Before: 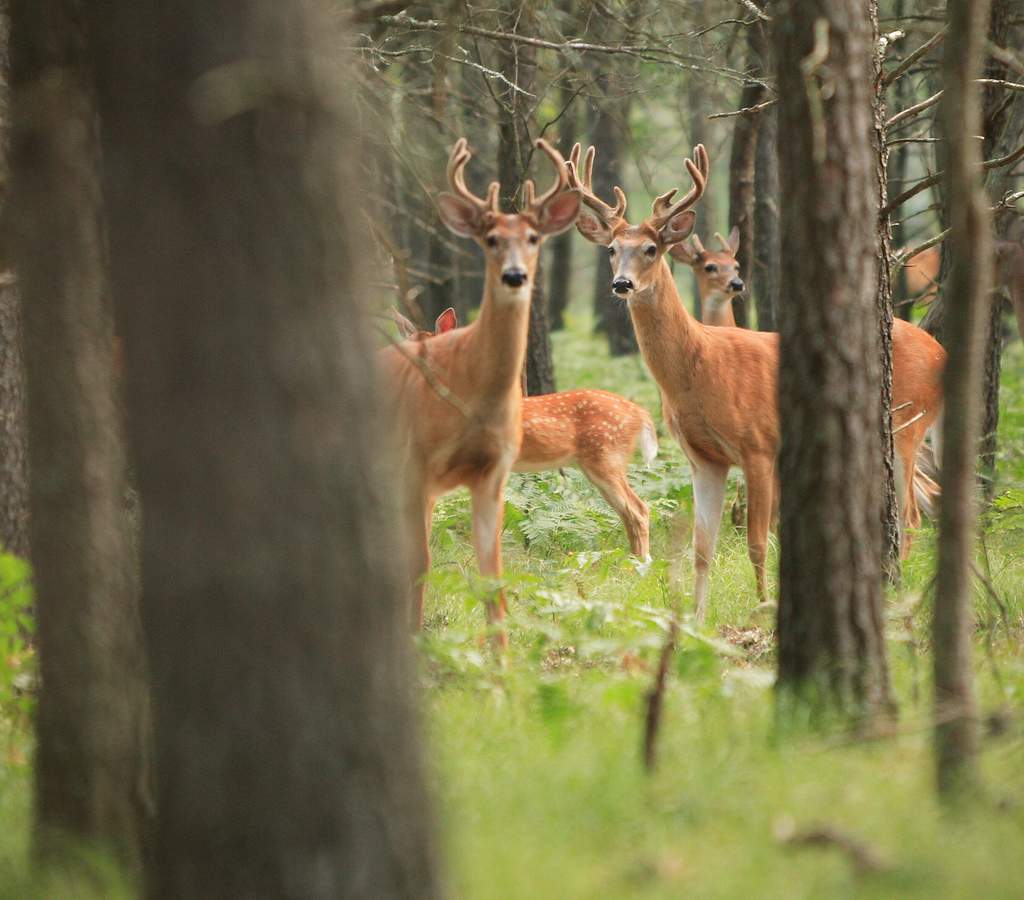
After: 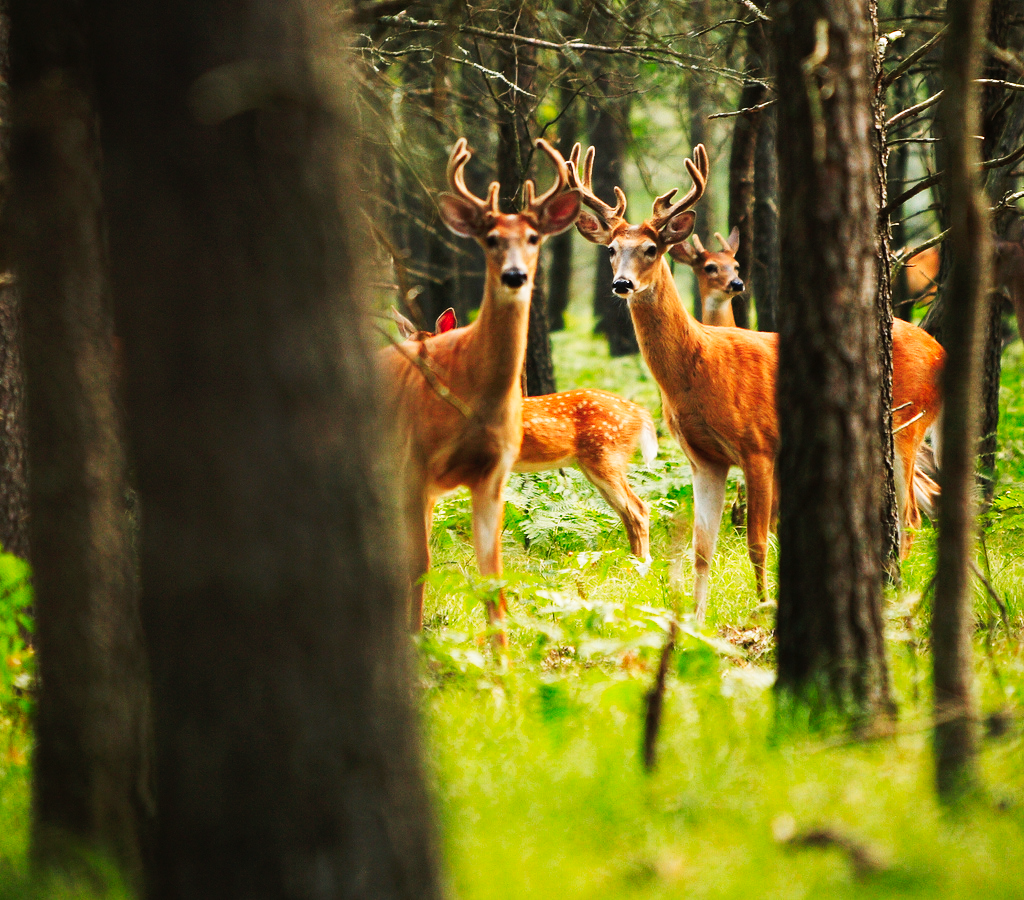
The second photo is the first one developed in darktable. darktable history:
tone curve: curves: ch0 [(0, 0) (0.003, 0.003) (0.011, 0.005) (0.025, 0.005) (0.044, 0.008) (0.069, 0.015) (0.1, 0.023) (0.136, 0.032) (0.177, 0.046) (0.224, 0.072) (0.277, 0.124) (0.335, 0.174) (0.399, 0.253) (0.468, 0.365) (0.543, 0.519) (0.623, 0.675) (0.709, 0.805) (0.801, 0.908) (0.898, 0.97) (1, 1)], preserve colors none
